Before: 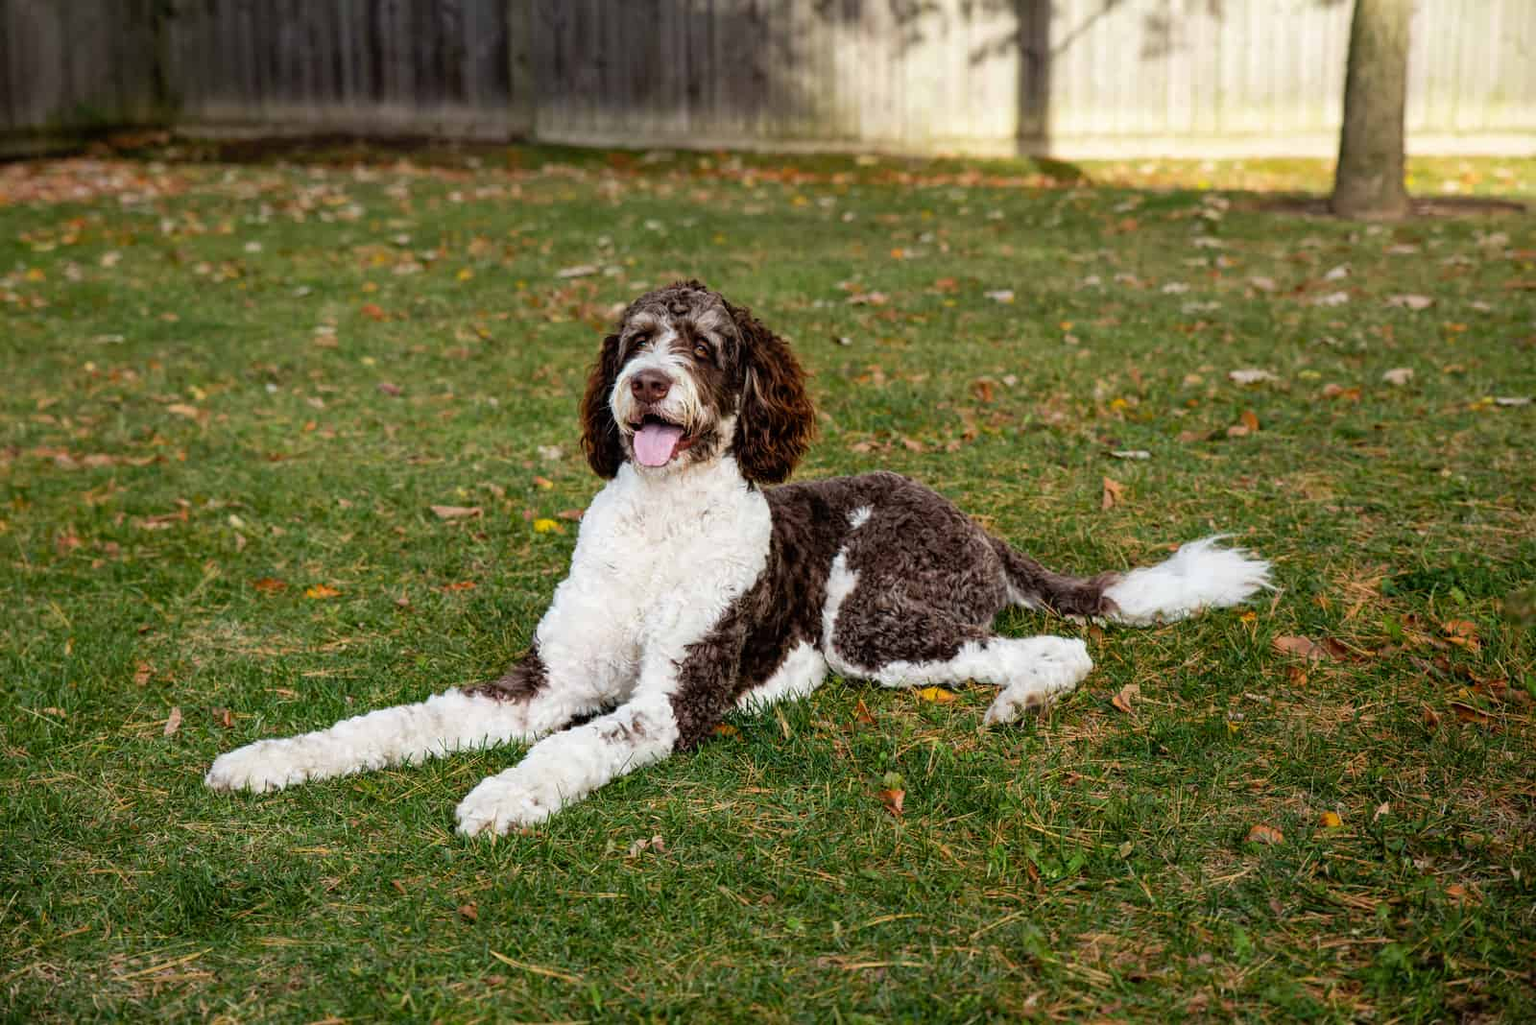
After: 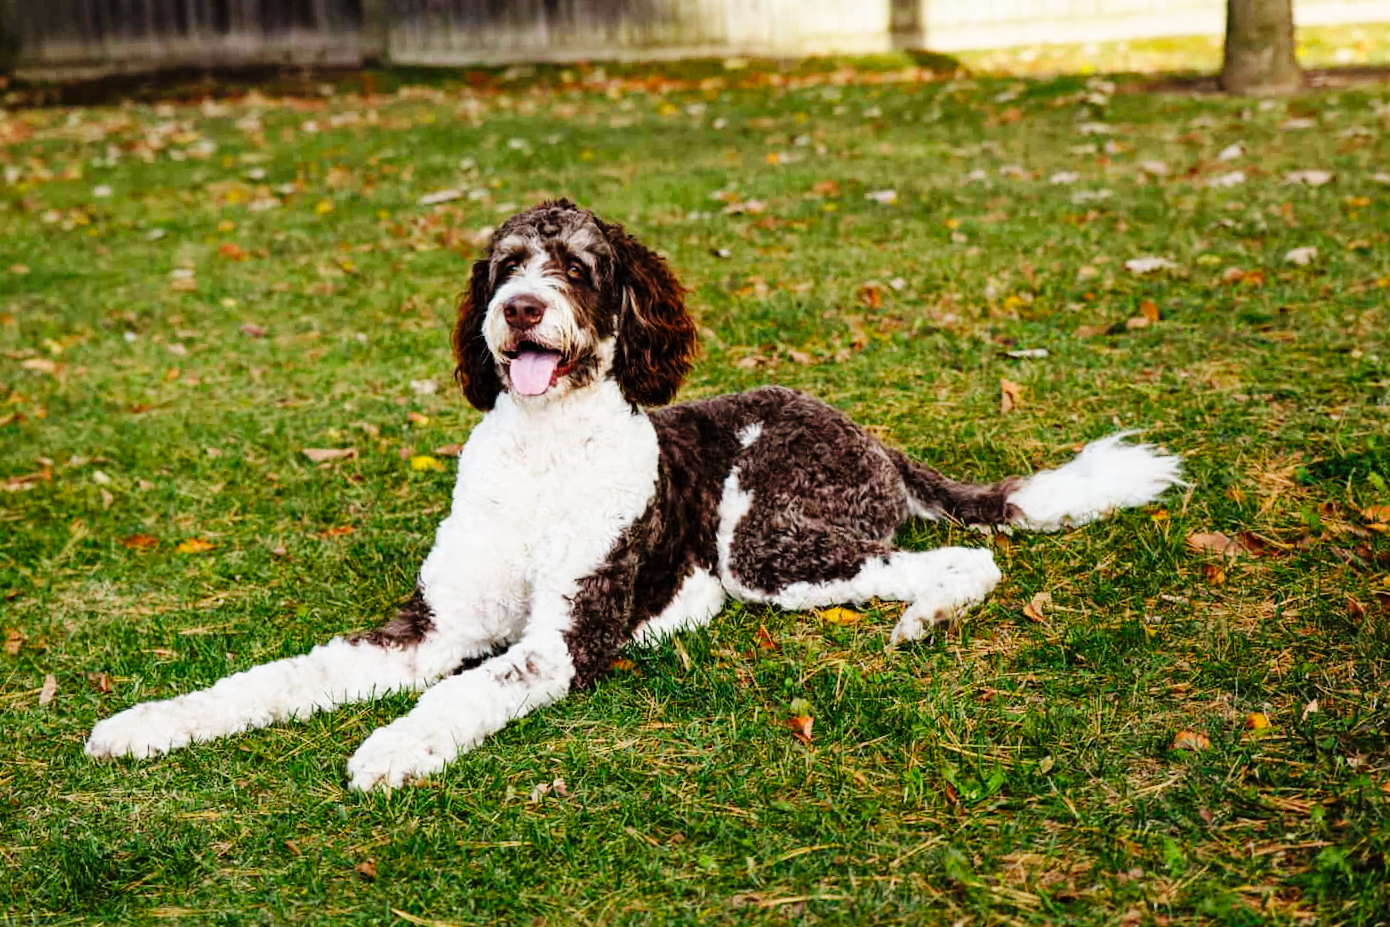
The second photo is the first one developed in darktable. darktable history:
crop and rotate: angle 3.35°, left 5.666%, top 5.698%
base curve: curves: ch0 [(0, 0) (0.036, 0.025) (0.121, 0.166) (0.206, 0.329) (0.605, 0.79) (1, 1)], preserve colors none
shadows and highlights: radius 125.5, shadows 30.27, highlights -30.87, low approximation 0.01, soften with gaussian
